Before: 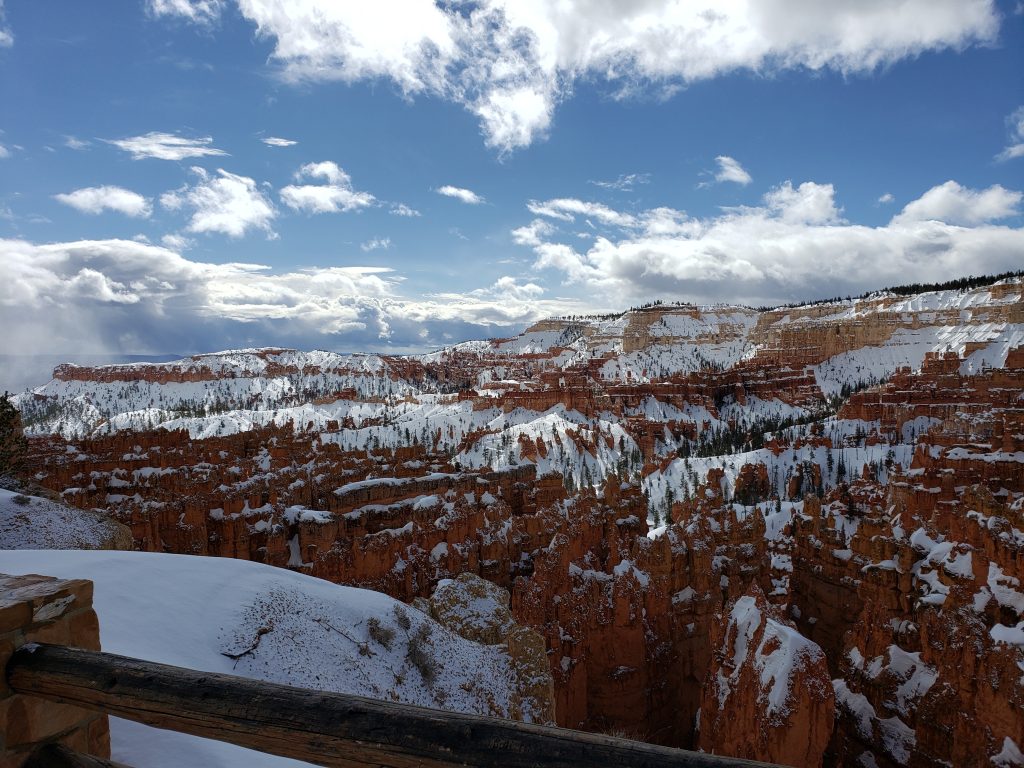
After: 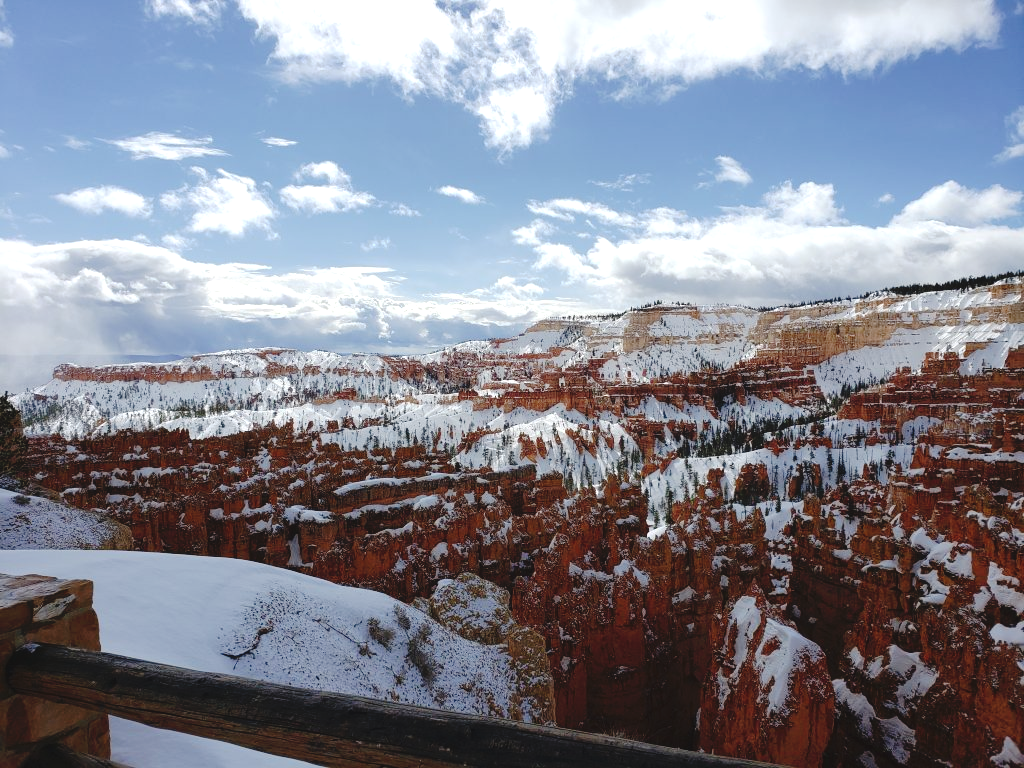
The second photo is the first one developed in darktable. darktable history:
contrast equalizer: octaves 7, y [[0.6 ×6], [0.55 ×6], [0 ×6], [0 ×6], [0 ×6]], mix -0.2
exposure: black level correction 0, exposure 0.4 EV, compensate exposure bias true, compensate highlight preservation false
tone curve: curves: ch0 [(0, 0) (0.003, 0.047) (0.011, 0.051) (0.025, 0.061) (0.044, 0.075) (0.069, 0.09) (0.1, 0.102) (0.136, 0.125) (0.177, 0.173) (0.224, 0.226) (0.277, 0.303) (0.335, 0.388) (0.399, 0.469) (0.468, 0.545) (0.543, 0.623) (0.623, 0.695) (0.709, 0.766) (0.801, 0.832) (0.898, 0.905) (1, 1)], preserve colors none
